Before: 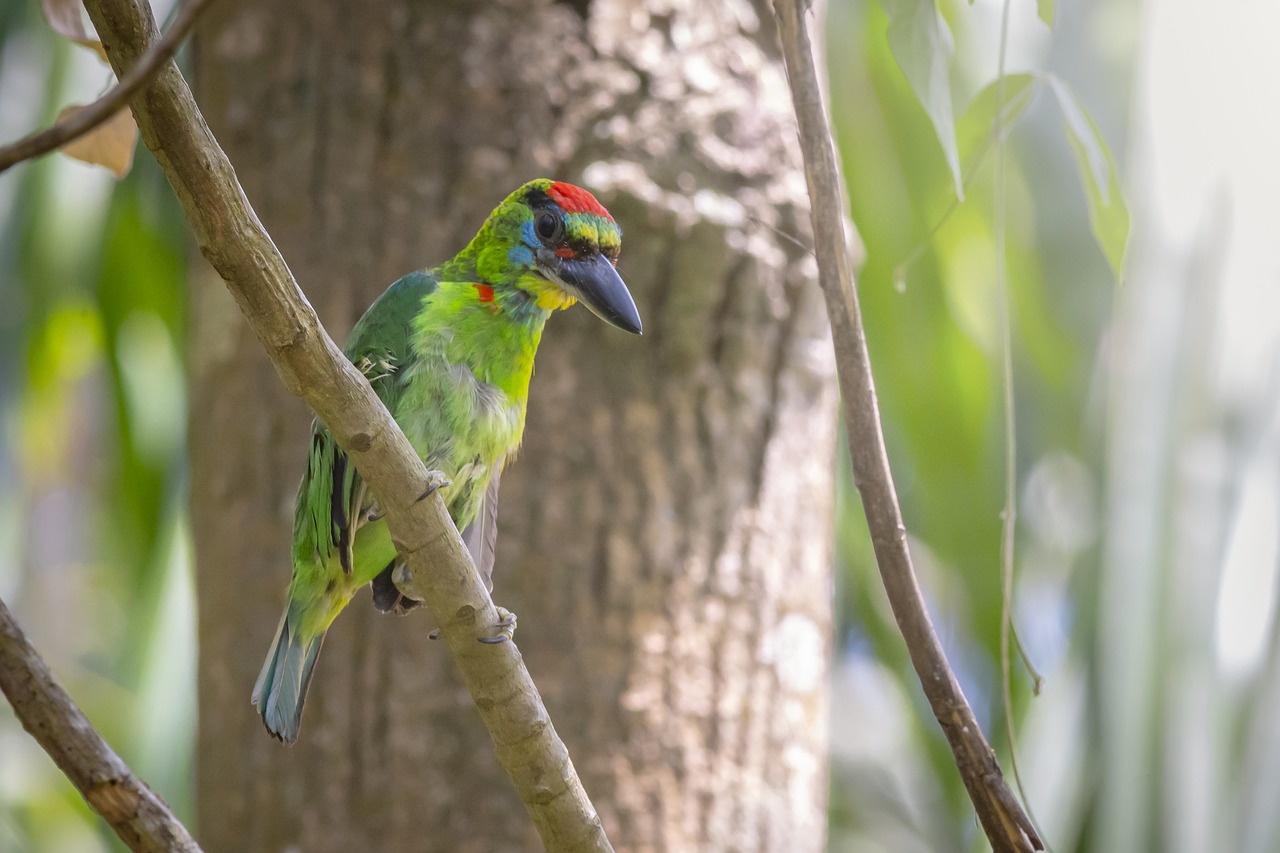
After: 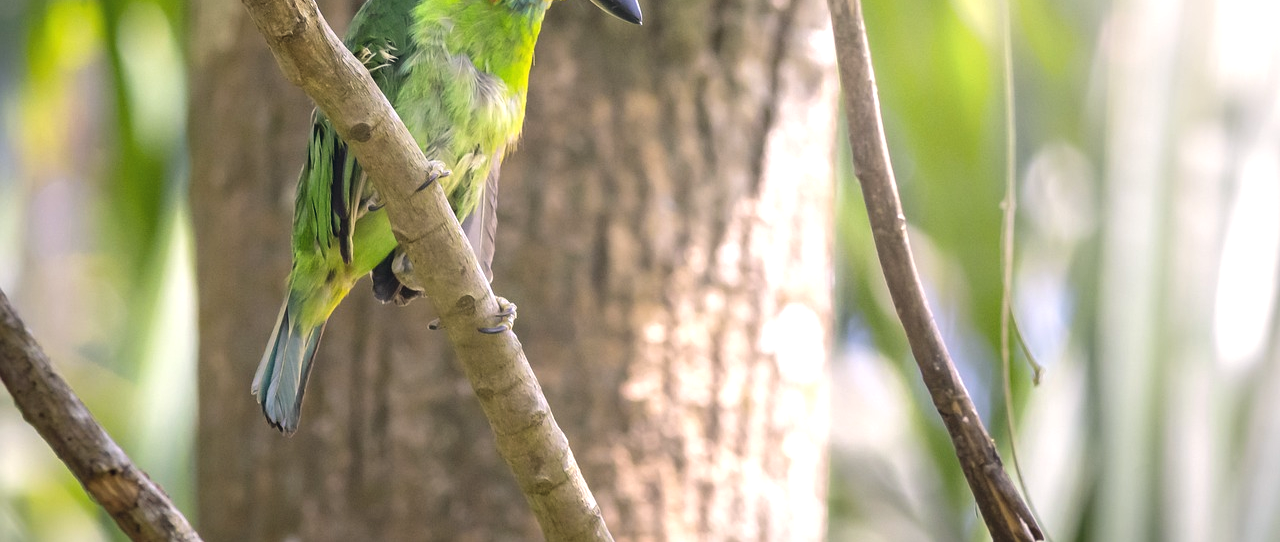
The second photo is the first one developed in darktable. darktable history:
color balance rgb: shadows lift › hue 87.51°, highlights gain › chroma 1.62%, highlights gain › hue 55.1°, global offset › chroma 0.06%, global offset › hue 253.66°, linear chroma grading › global chroma 0.5%
exposure: exposure 0.2 EV, compensate highlight preservation false
crop and rotate: top 36.435%
tone equalizer: -8 EV -0.417 EV, -7 EV -0.389 EV, -6 EV -0.333 EV, -5 EV -0.222 EV, -3 EV 0.222 EV, -2 EV 0.333 EV, -1 EV 0.389 EV, +0 EV 0.417 EV, edges refinement/feathering 500, mask exposure compensation -1.57 EV, preserve details no
